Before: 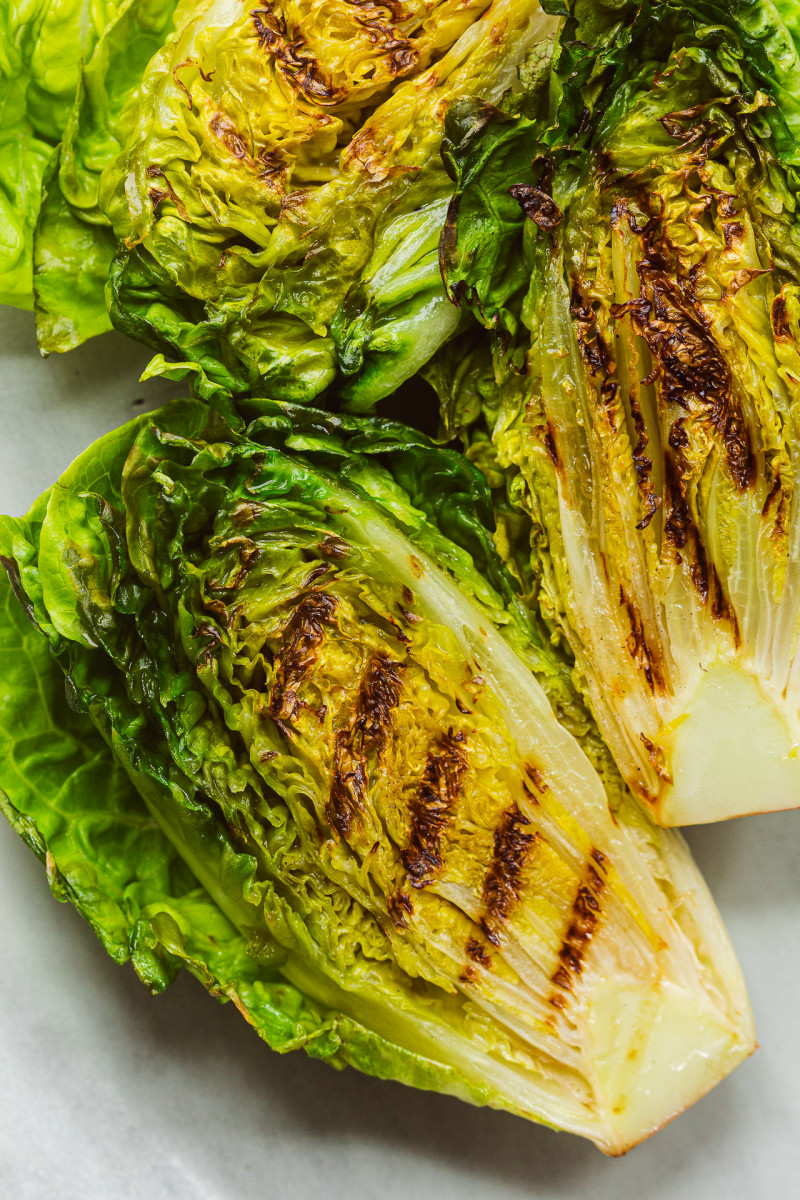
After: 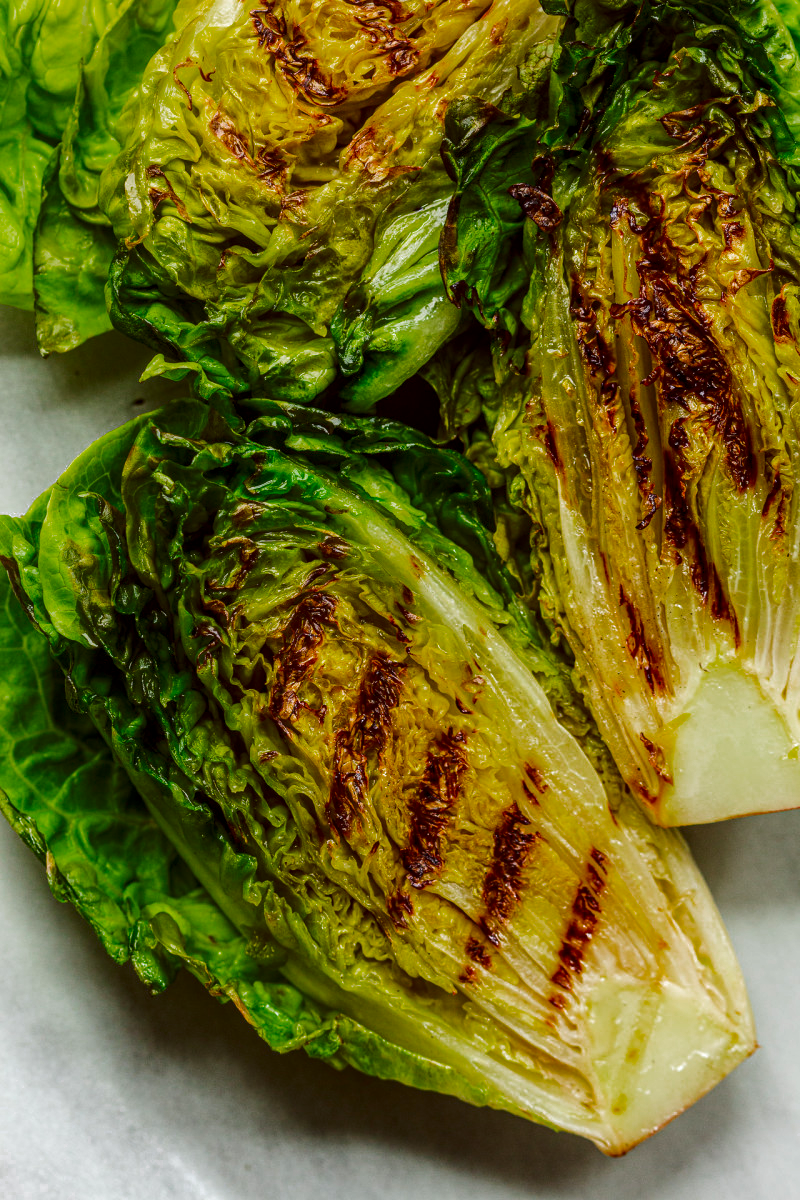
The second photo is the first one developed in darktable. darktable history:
contrast brightness saturation: contrast 0.125, brightness -0.118, saturation 0.204
color zones: curves: ch0 [(0.203, 0.433) (0.607, 0.517) (0.697, 0.696) (0.705, 0.897)]
local contrast: detail 130%
